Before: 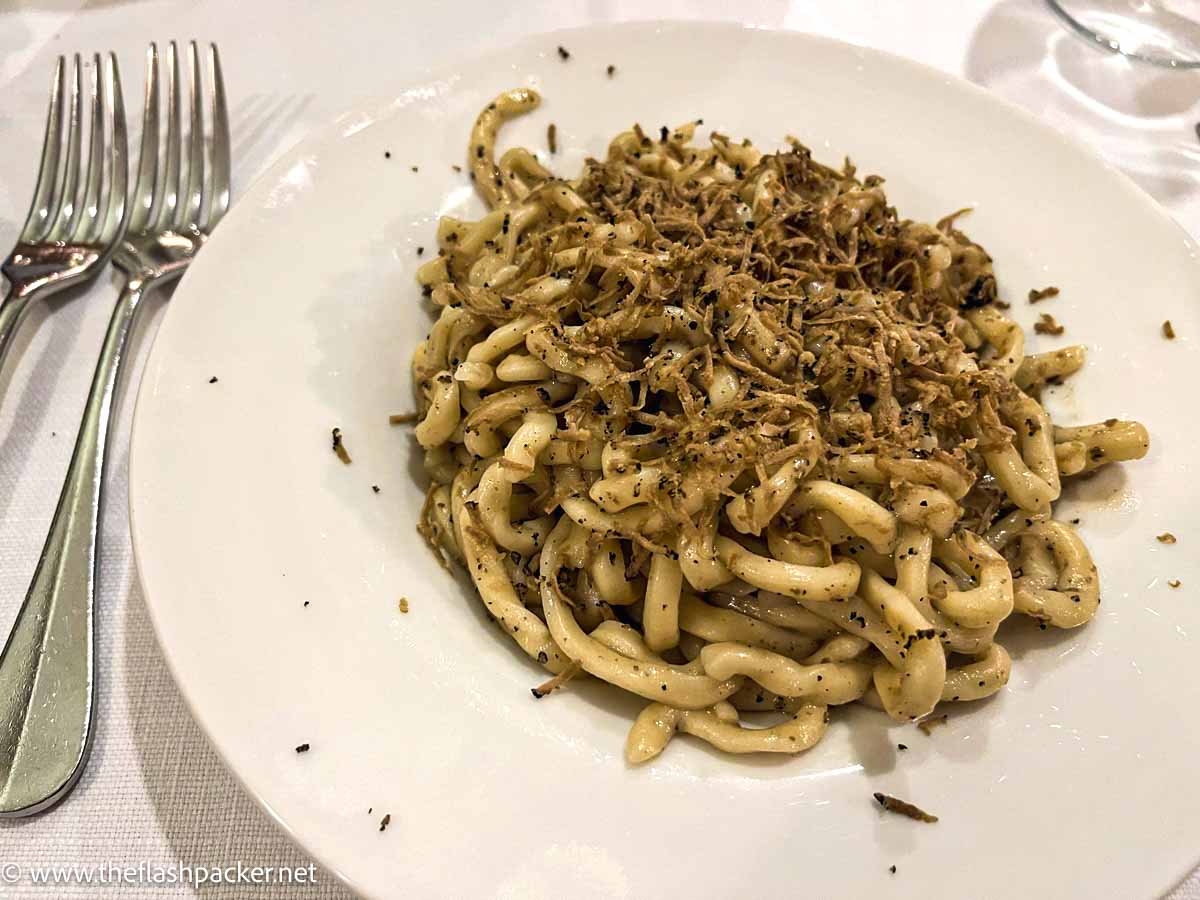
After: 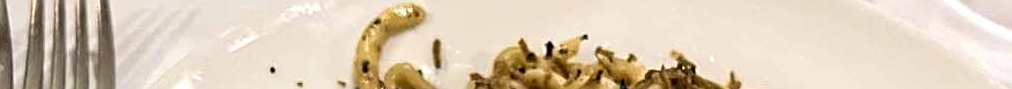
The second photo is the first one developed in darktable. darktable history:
crop and rotate: left 9.644%, top 9.491%, right 6.021%, bottom 80.509%
contrast brightness saturation: contrast 0.08, saturation 0.02
sharpen: on, module defaults
